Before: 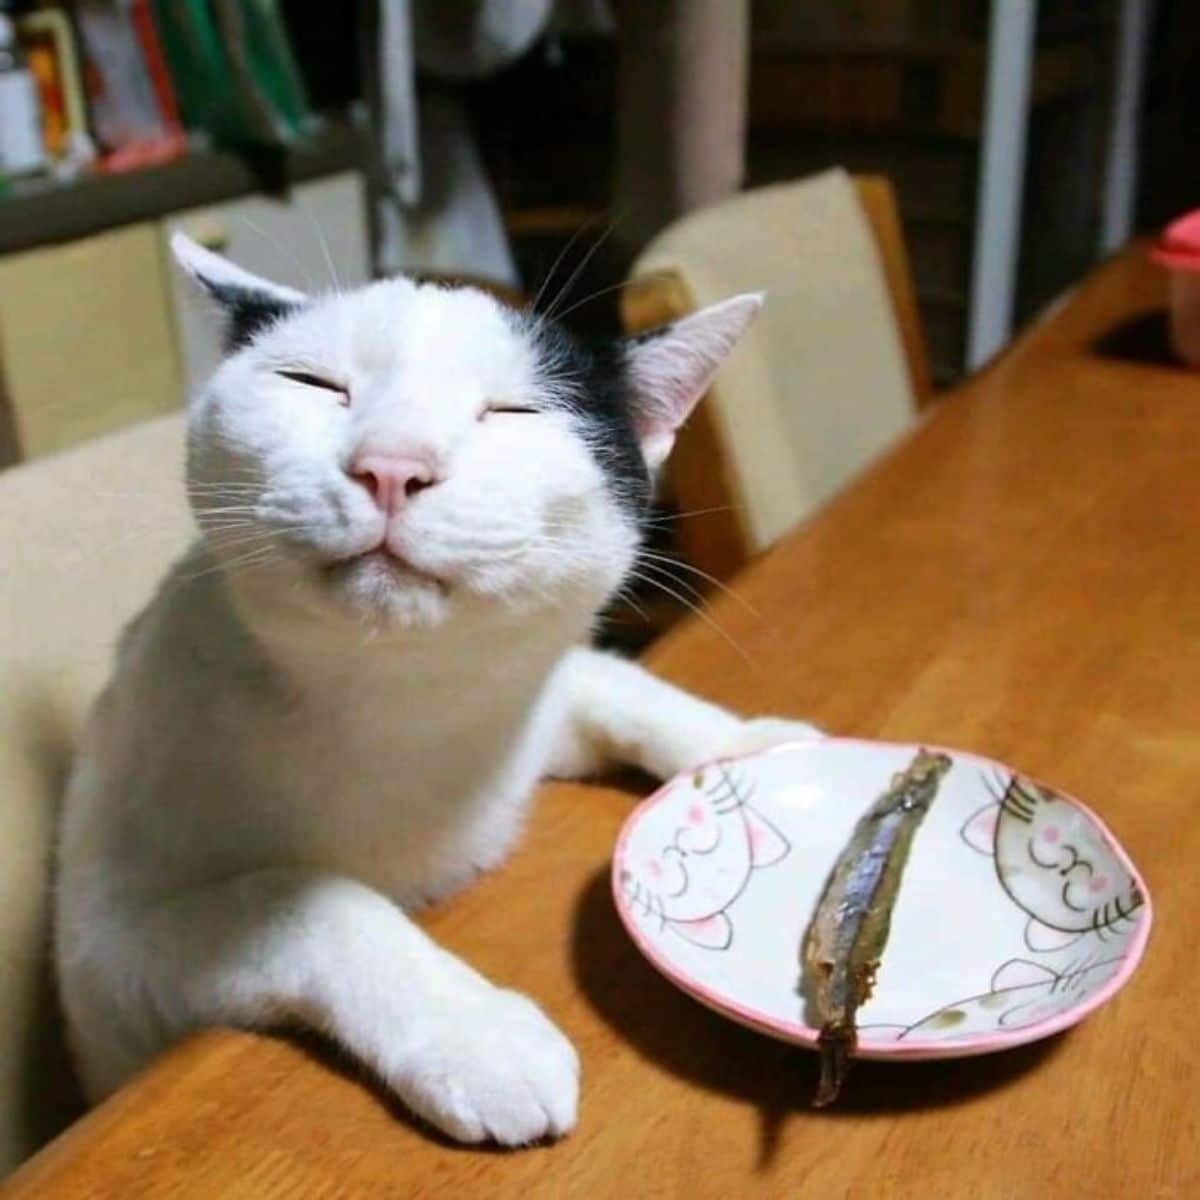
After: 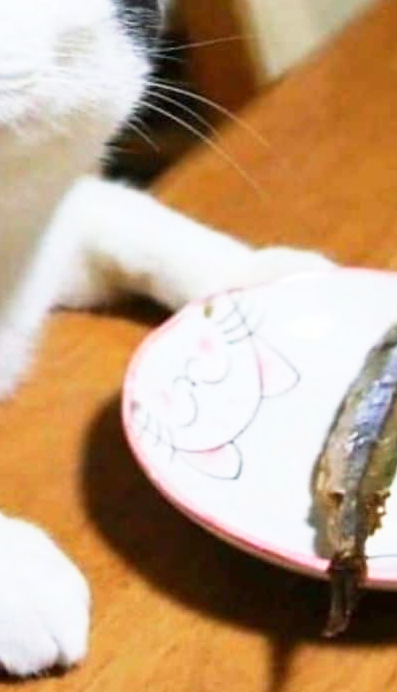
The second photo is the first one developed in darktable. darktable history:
base curve: curves: ch0 [(0, 0) (0.579, 0.807) (1, 1)], preserve colors none
crop: left 40.878%, top 39.176%, right 25.993%, bottom 3.081%
